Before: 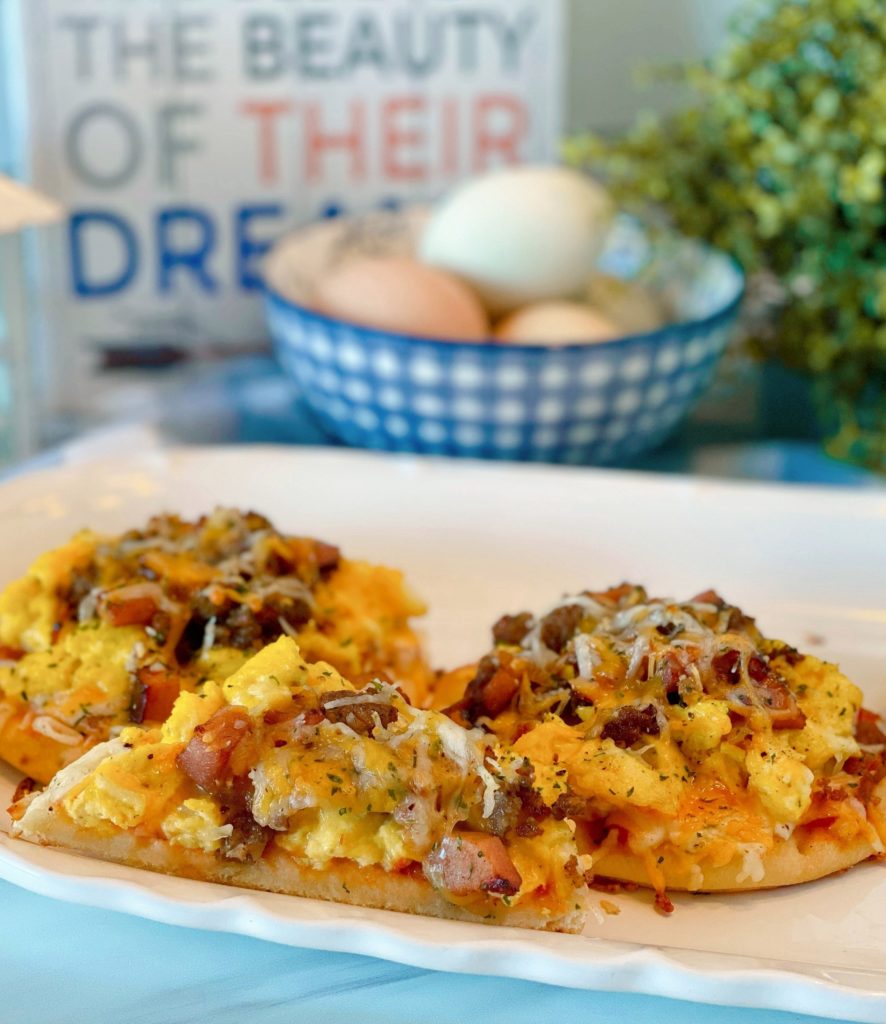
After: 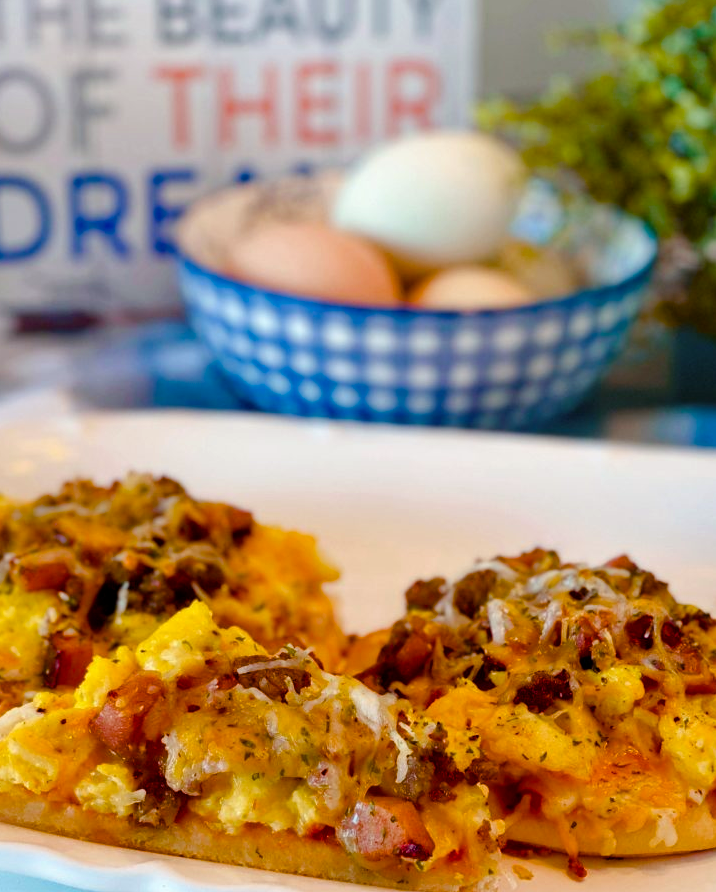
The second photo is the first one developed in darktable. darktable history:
crop: left 9.911%, top 3.467%, right 9.242%, bottom 9.38%
color balance rgb: shadows lift › chroma 1.036%, shadows lift › hue 29.8°, power › luminance -7.999%, power › chroma 1.358%, power › hue 330.42°, perceptual saturation grading › global saturation 38.873%, perceptual saturation grading › highlights -25.654%, perceptual saturation grading › mid-tones 34.716%, perceptual saturation grading › shadows 34.822%
